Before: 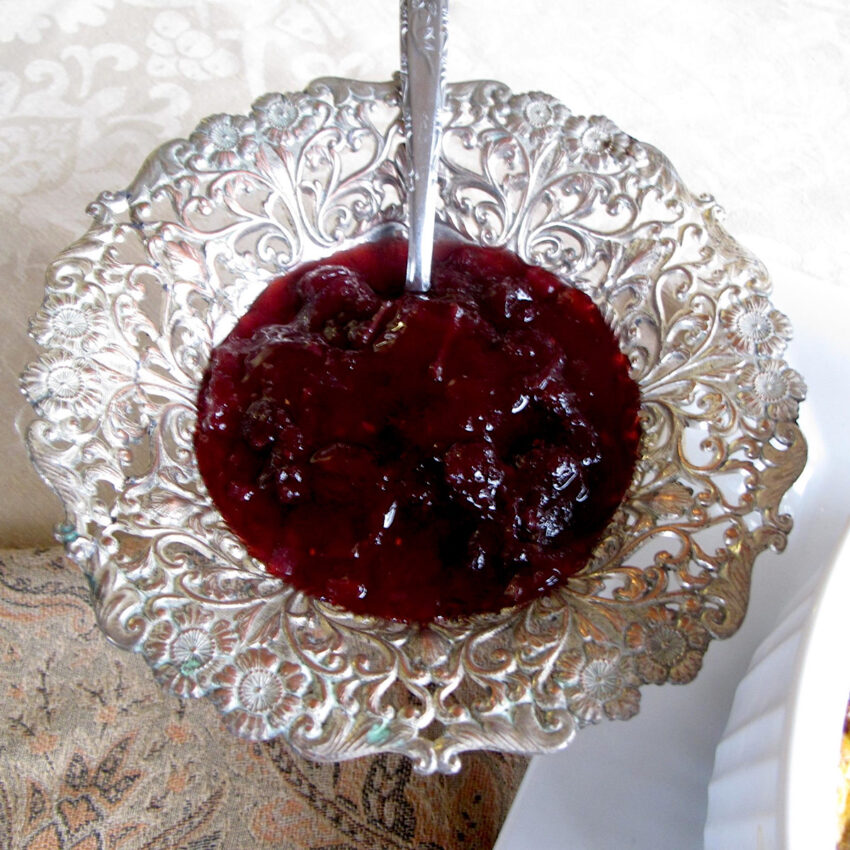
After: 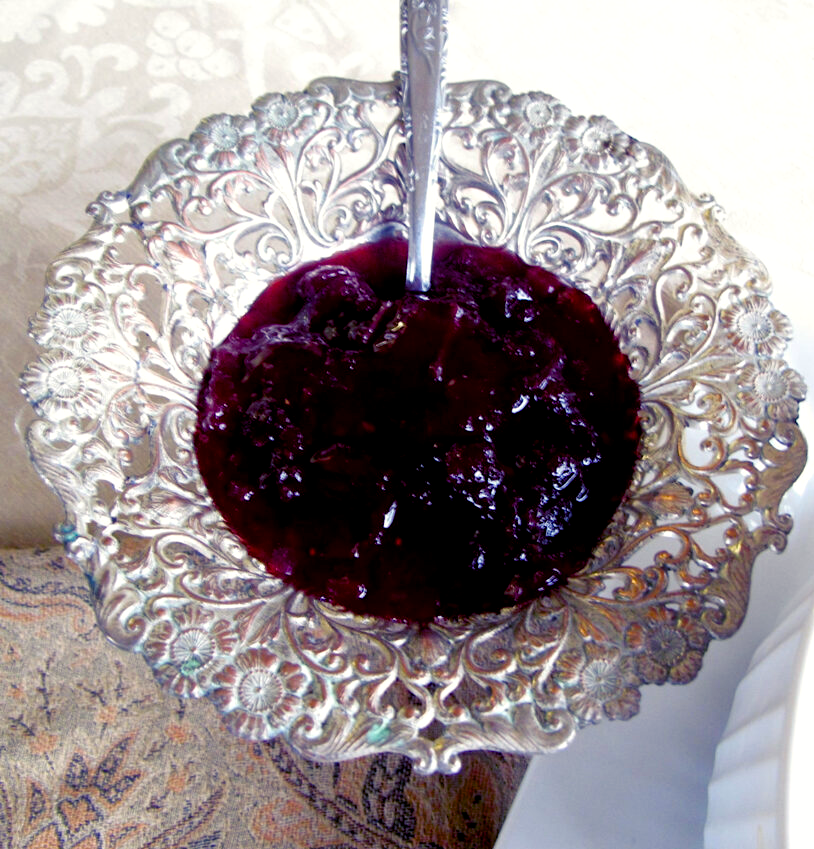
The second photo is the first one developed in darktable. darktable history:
color balance rgb: shadows lift › luminance -28.76%, shadows lift › chroma 15%, shadows lift › hue 270°, power › chroma 1%, power › hue 255°, highlights gain › luminance 7.14%, highlights gain › chroma 2%, highlights gain › hue 90°, global offset › luminance -0.29%, global offset › hue 260°, perceptual saturation grading › global saturation 20%, perceptual saturation grading › highlights -13.92%, perceptual saturation grading › shadows 50%
crop: right 4.126%, bottom 0.031%
